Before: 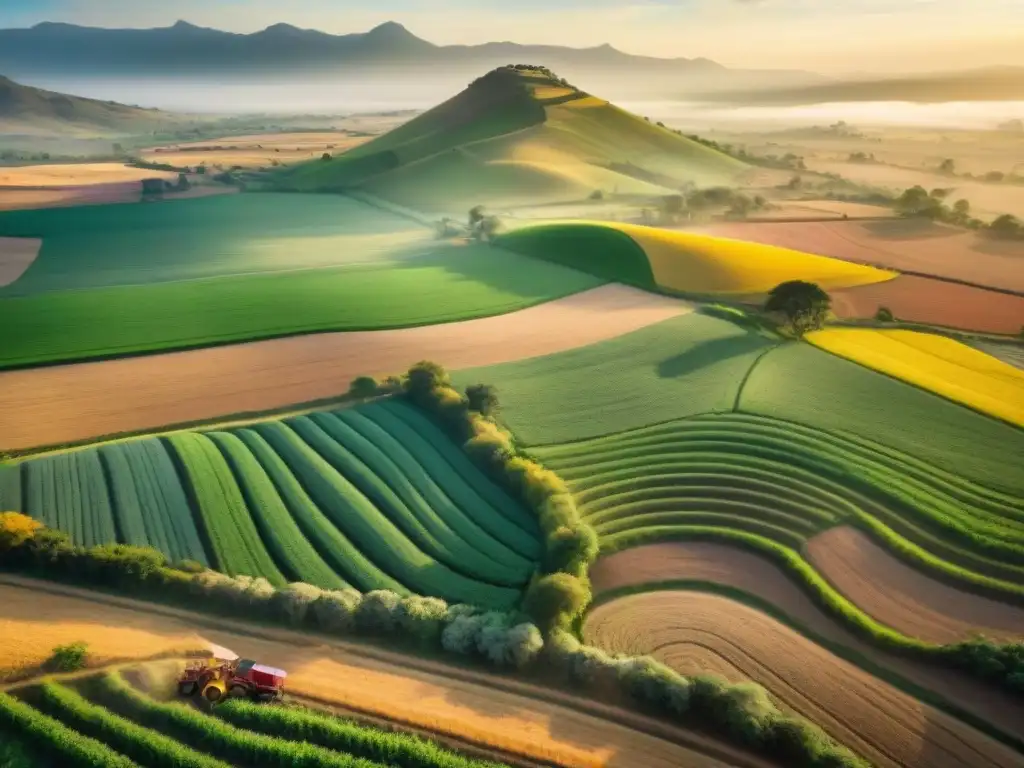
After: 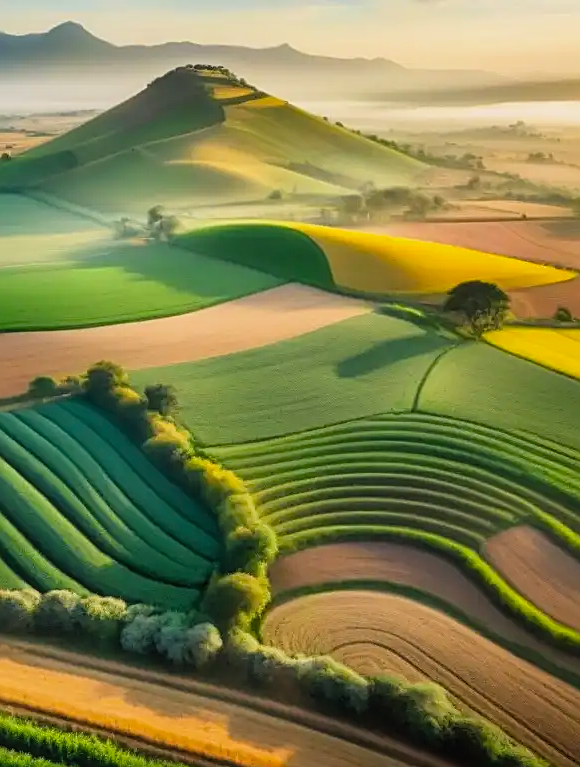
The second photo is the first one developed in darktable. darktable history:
local contrast: detail 110%
crop: left 31.433%, top 0.024%, right 11.841%
filmic rgb: black relative exposure -9.51 EV, white relative exposure 3.03 EV, hardness 6.08
color balance rgb: linear chroma grading › global chroma 15.099%, perceptual saturation grading › global saturation 0.162%
sharpen: amount 0.556
